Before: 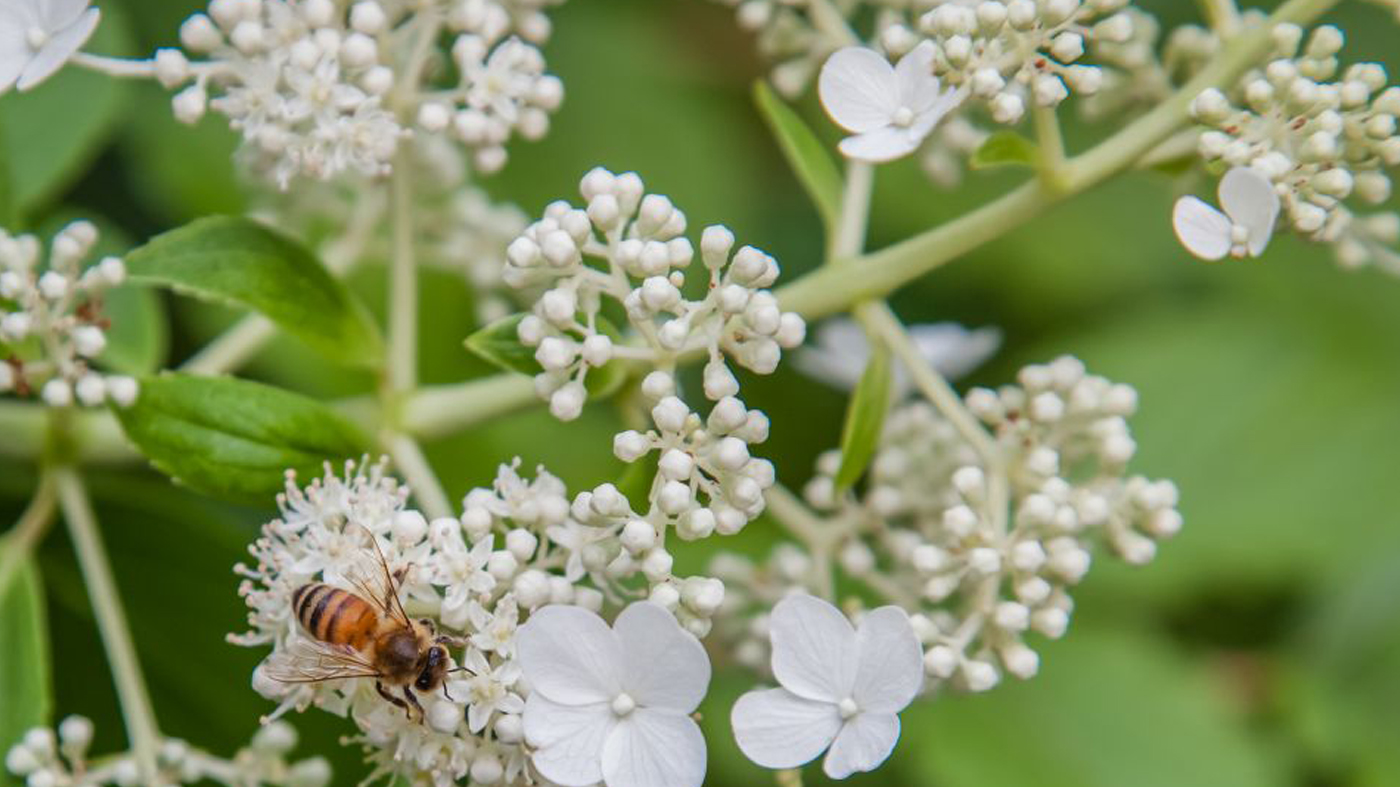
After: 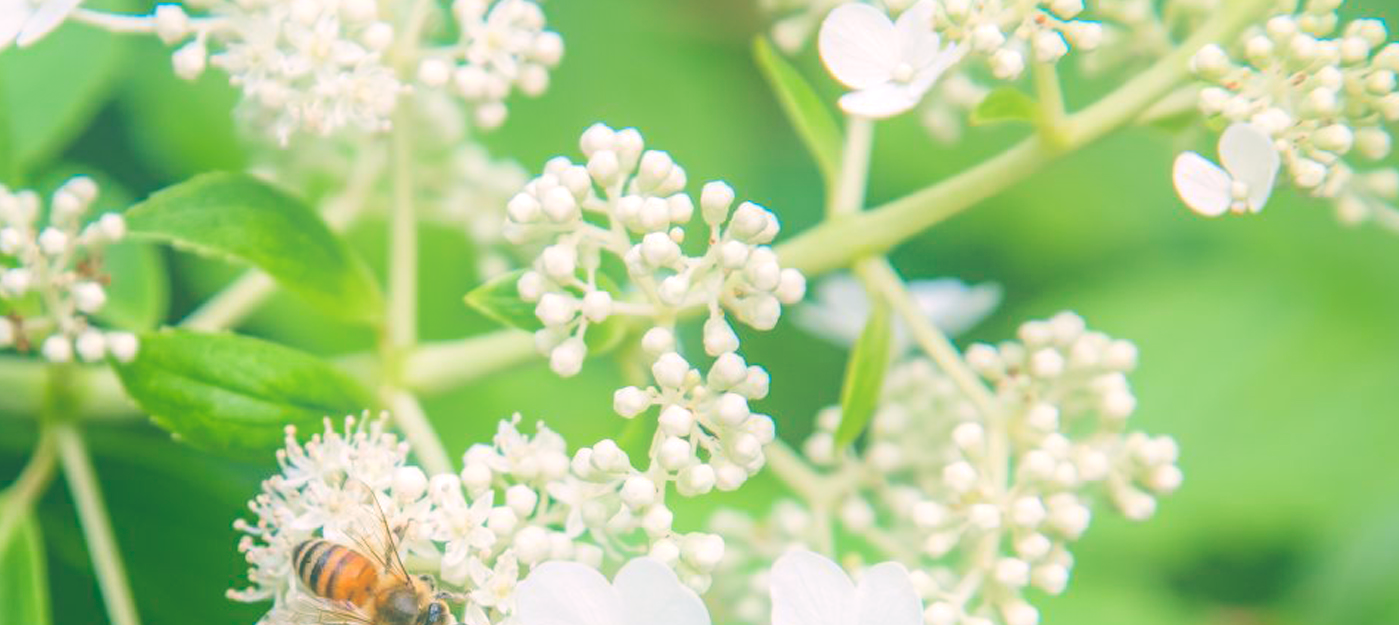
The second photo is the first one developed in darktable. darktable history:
crop and rotate: top 5.653%, bottom 14.914%
tone equalizer: edges refinement/feathering 500, mask exposure compensation -1.57 EV, preserve details no
color balance rgb: power › chroma 2.139%, power › hue 164.03°, highlights gain › chroma 2.394%, highlights gain › hue 36.02°, global offset › luminance 1.48%, perceptual saturation grading › global saturation 0.822%, perceptual brilliance grading › global brilliance 29.623%, contrast -29.499%
shadows and highlights: shadows -38.61, highlights 63.16, soften with gaussian
